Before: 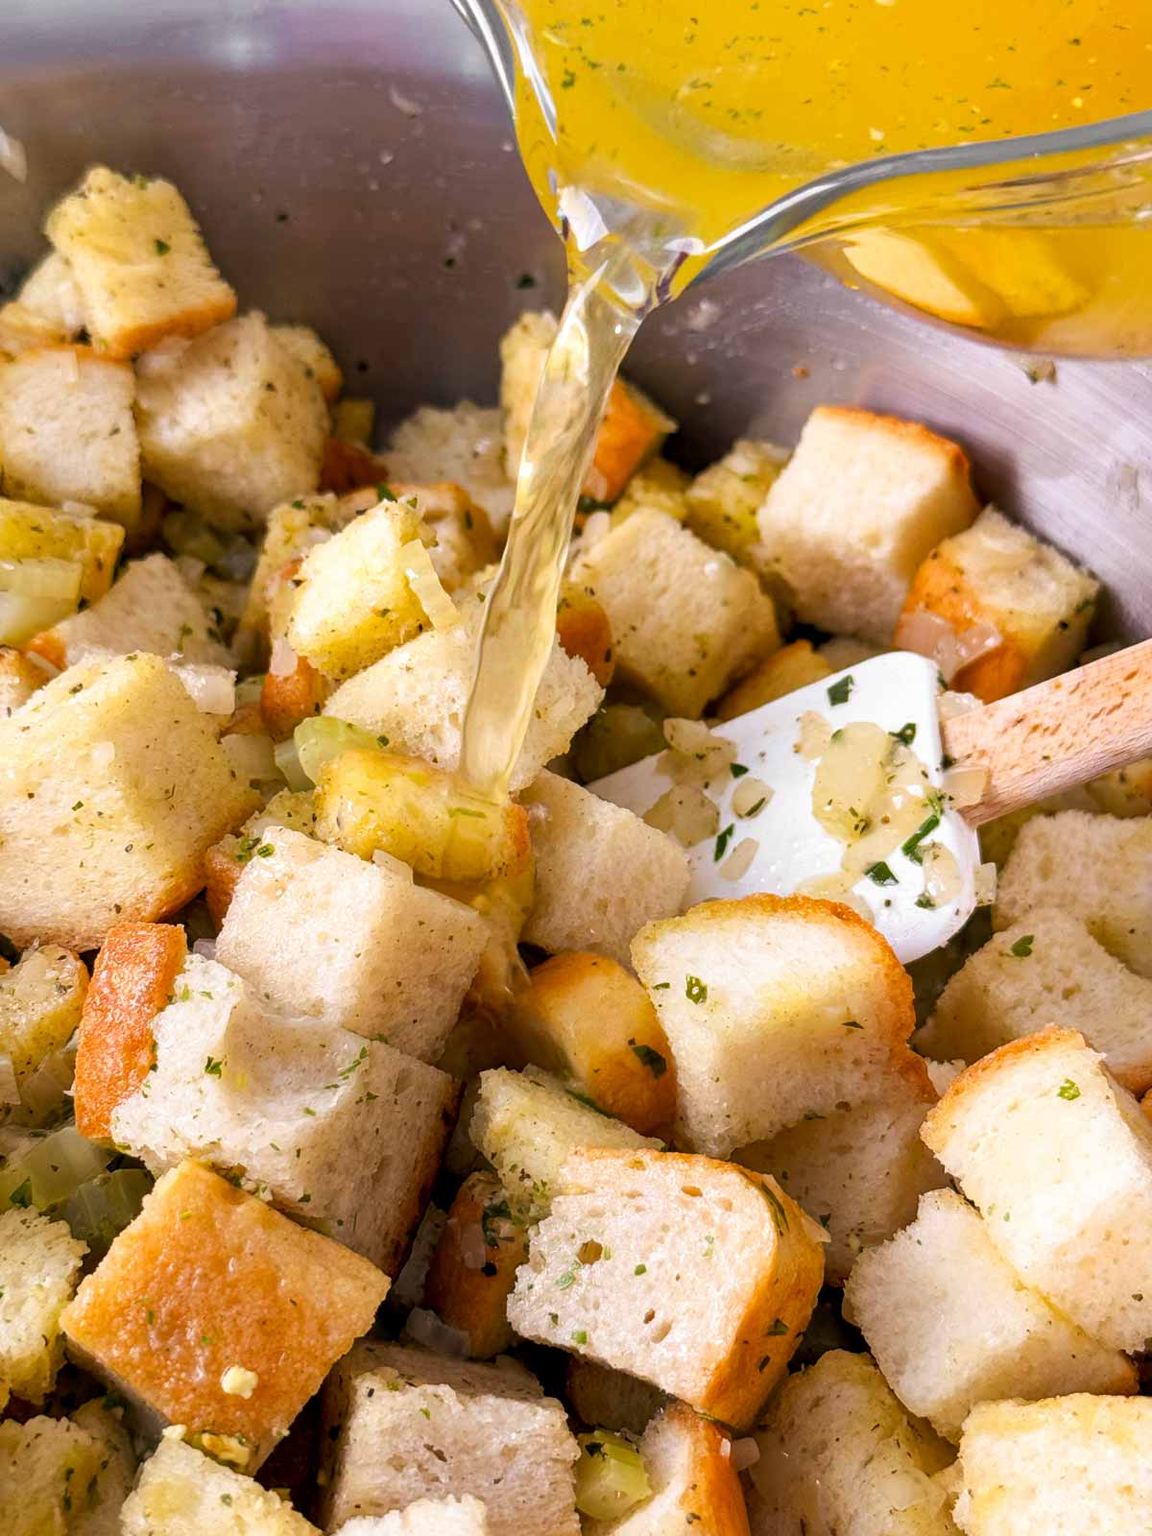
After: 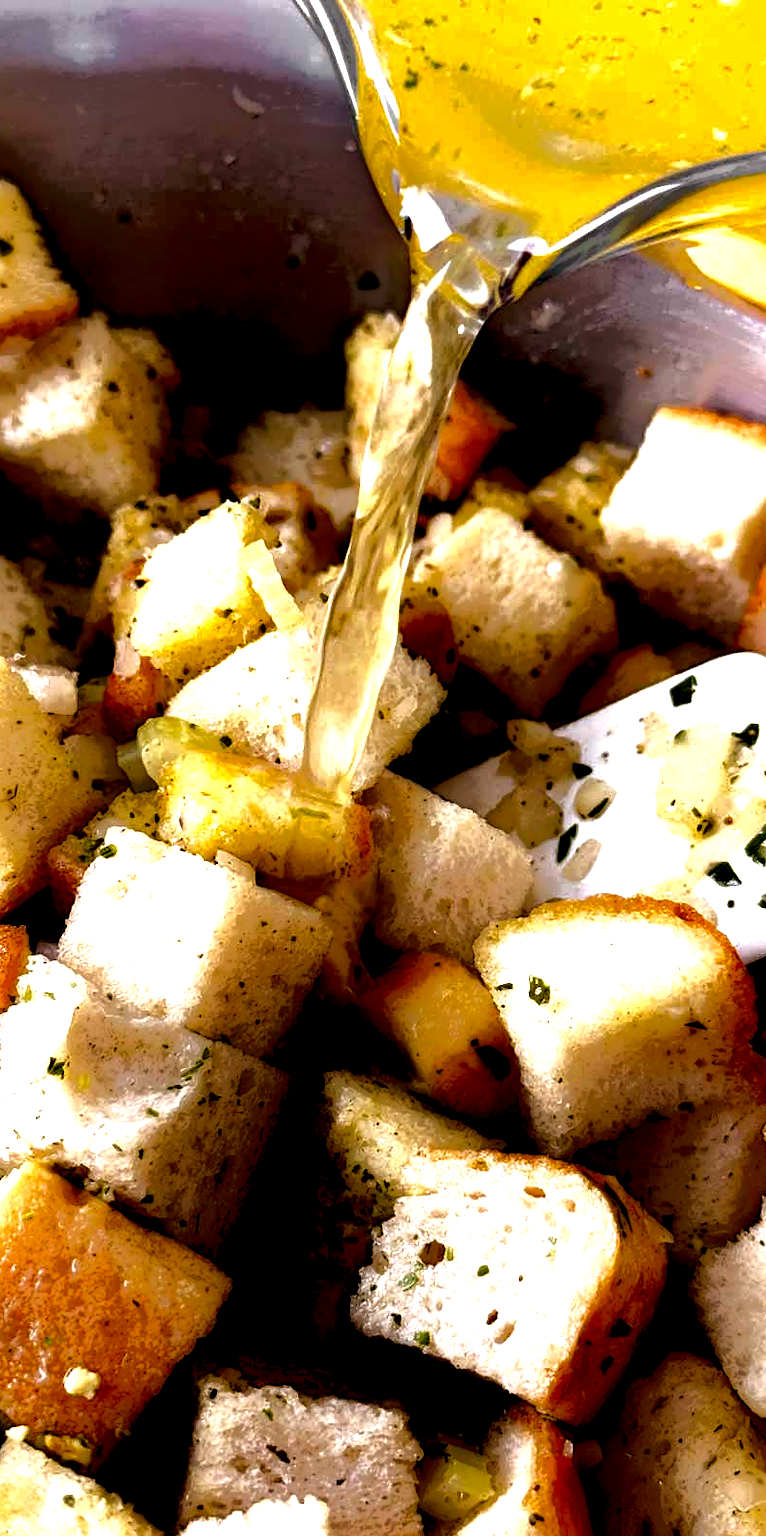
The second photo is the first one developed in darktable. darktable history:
exposure: exposure 0.916 EV, compensate highlight preservation false
local contrast: highlights 6%, shadows 240%, detail 164%, midtone range 0.007
crop and rotate: left 13.669%, right 19.796%
